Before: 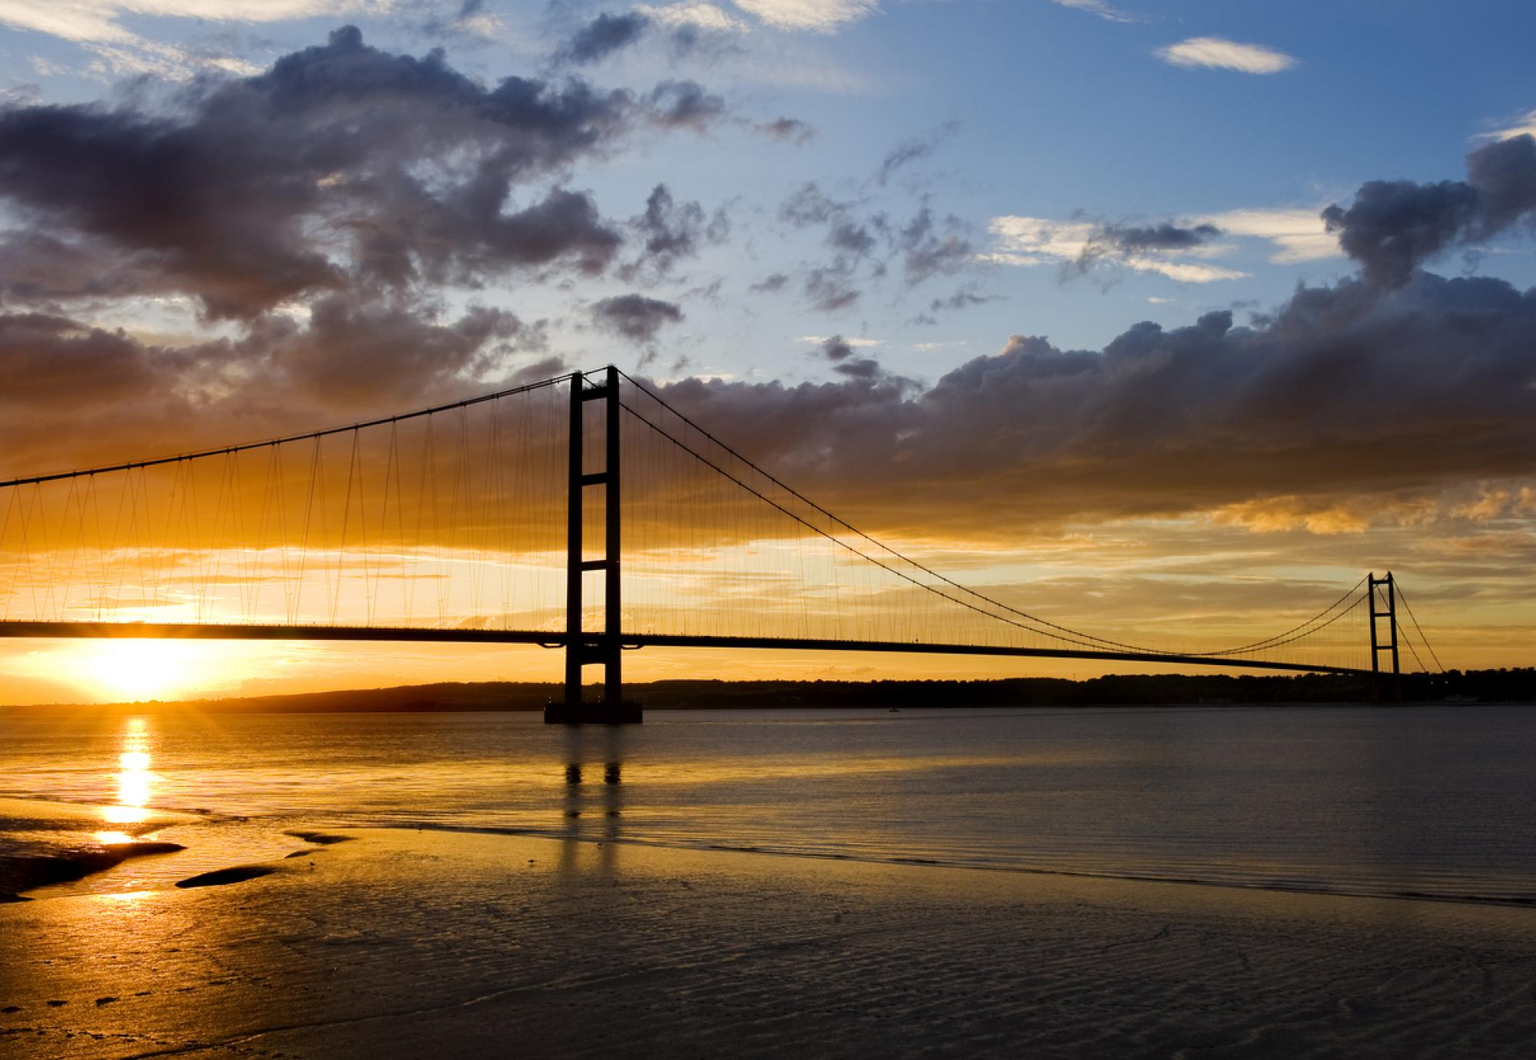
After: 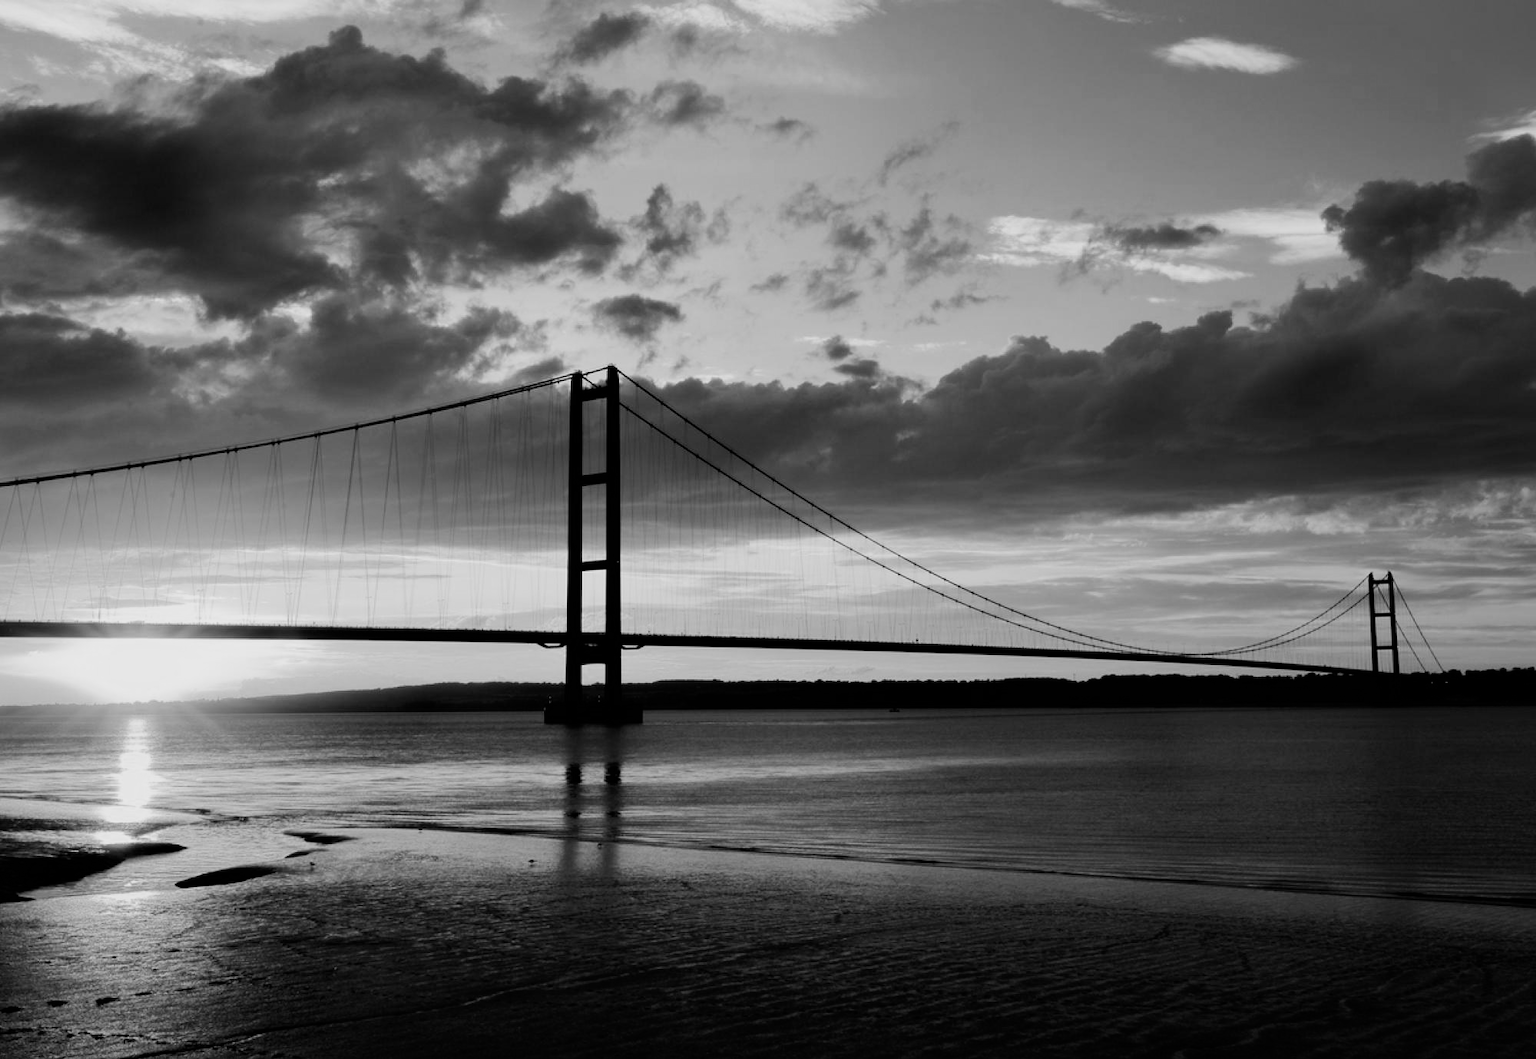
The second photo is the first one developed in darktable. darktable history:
color contrast: green-magenta contrast 0.84, blue-yellow contrast 0.86
color balance rgb: linear chroma grading › global chroma 9%, perceptual saturation grading › global saturation 36%, perceptual saturation grading › shadows 35%, perceptual brilliance grading › global brilliance 15%, perceptual brilliance grading › shadows -35%, global vibrance 15%
monochrome: on, module defaults
filmic rgb: black relative exposure -7.65 EV, white relative exposure 4.56 EV, hardness 3.61, color science v6 (2022)
